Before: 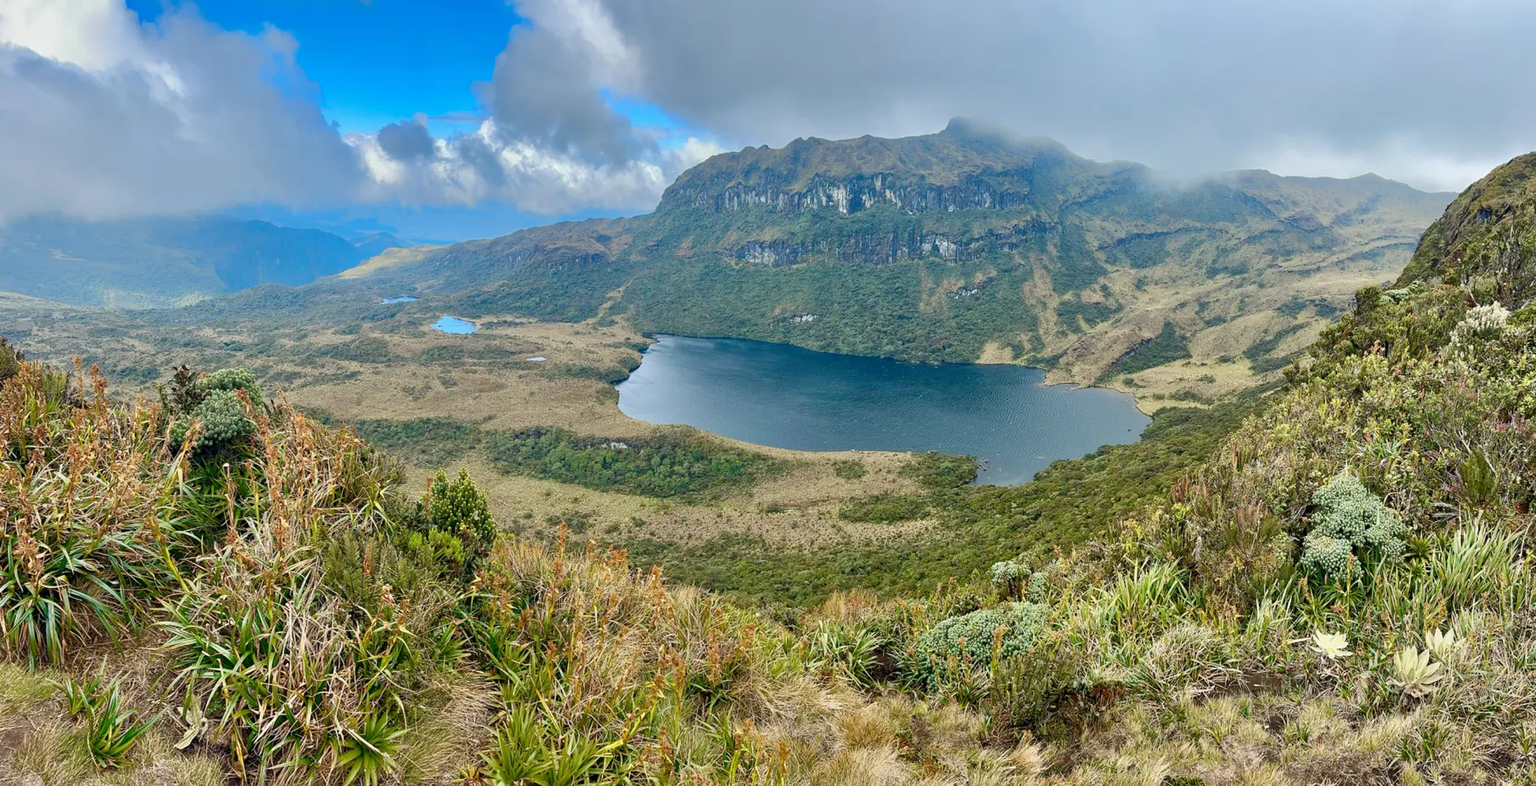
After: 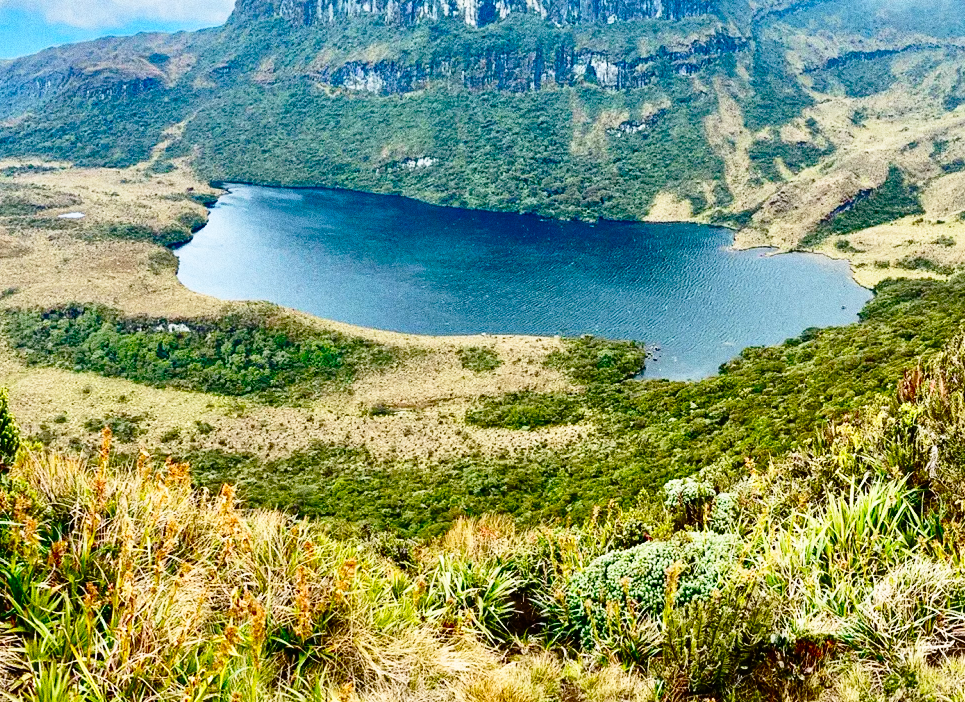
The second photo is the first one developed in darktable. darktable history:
contrast brightness saturation: contrast 0.19, brightness -0.11, saturation 0.21
crop: left 31.379%, top 24.658%, right 20.326%, bottom 6.628%
grain: coarseness 0.09 ISO, strength 40%
base curve: curves: ch0 [(0, 0) (0.04, 0.03) (0.133, 0.232) (0.448, 0.748) (0.843, 0.968) (1, 1)], preserve colors none
shadows and highlights: radius 337.17, shadows 29.01, soften with gaussian
exposure: black level correction -0.003, exposure 0.04 EV, compensate highlight preservation false
